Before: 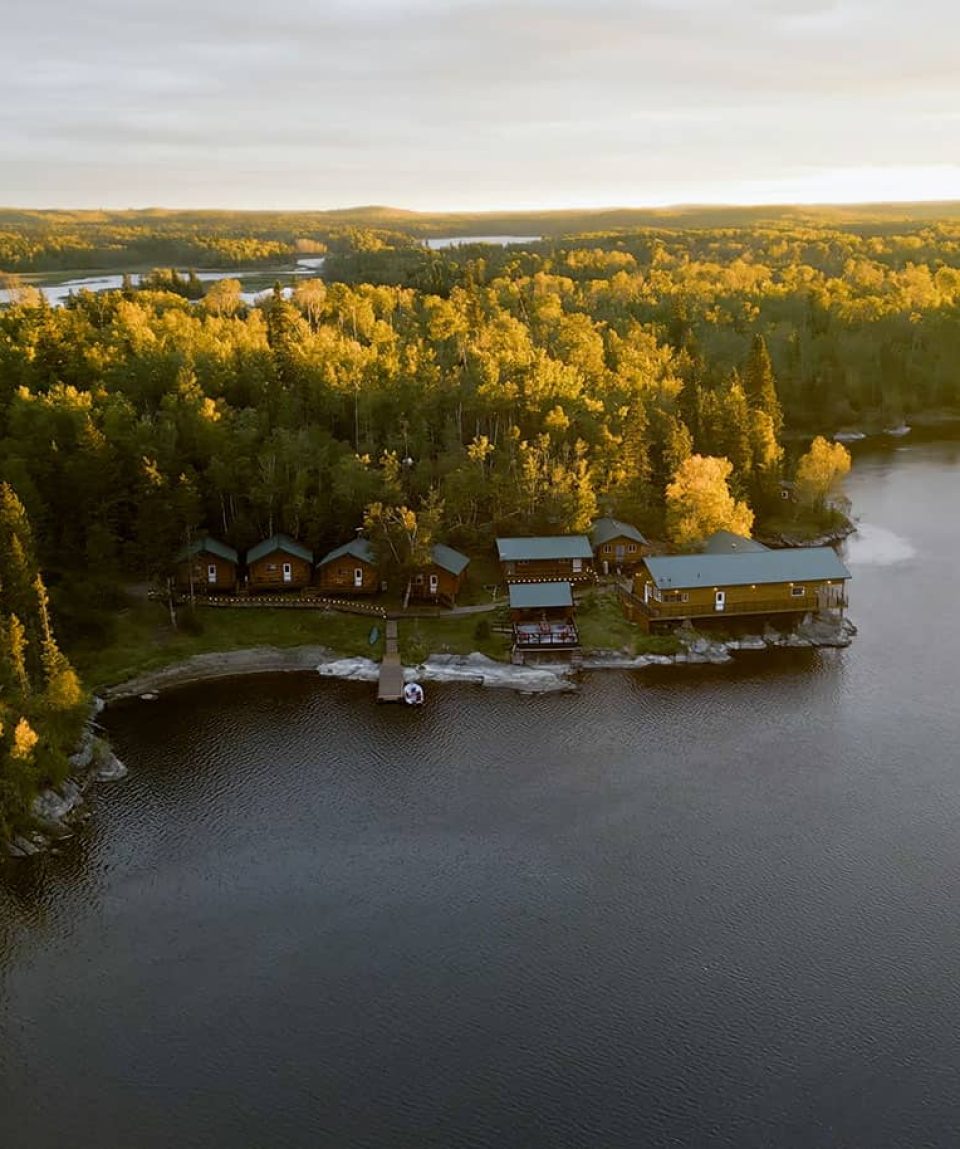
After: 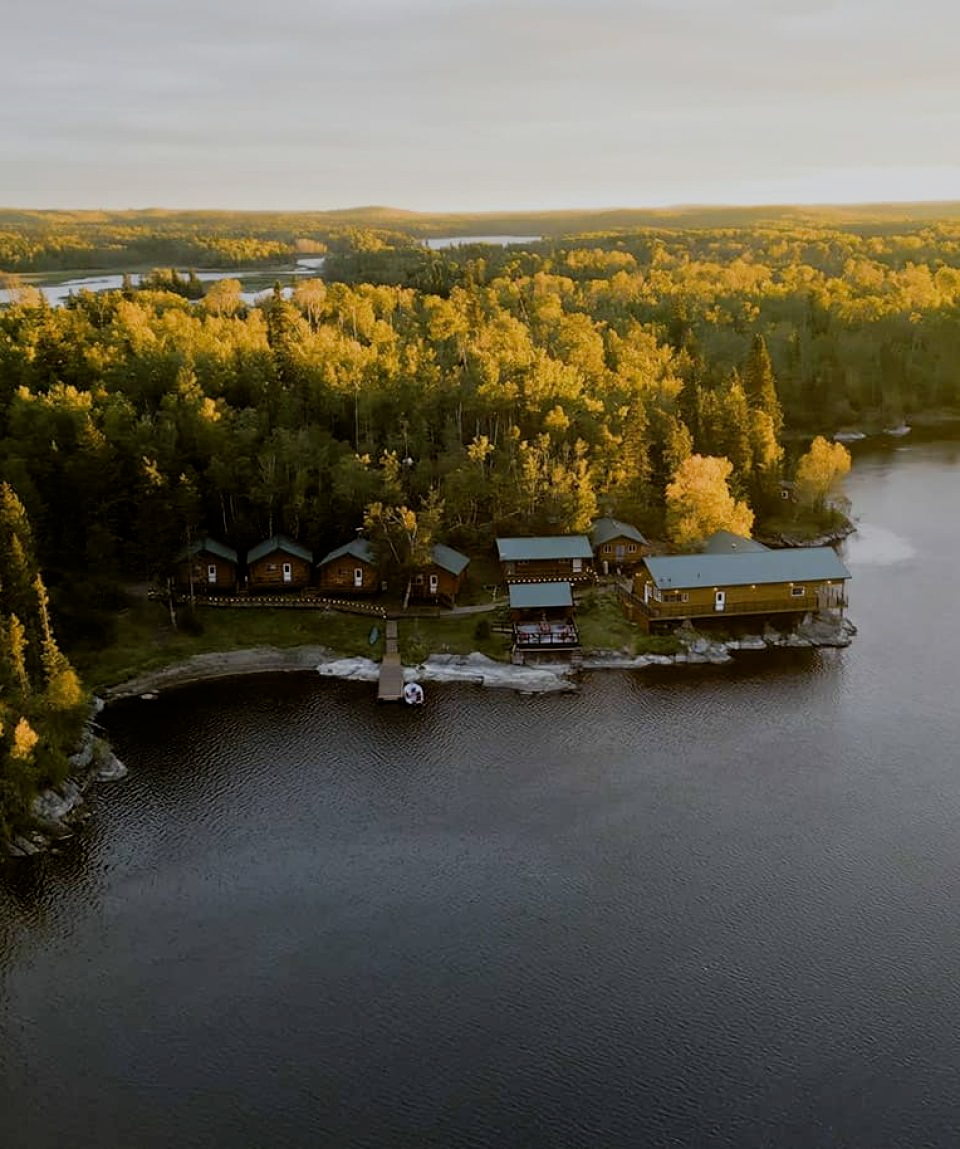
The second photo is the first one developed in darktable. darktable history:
filmic rgb: black relative exposure -7.65 EV, white relative exposure 4.56 EV, threshold 3 EV, hardness 3.61, enable highlight reconstruction true
